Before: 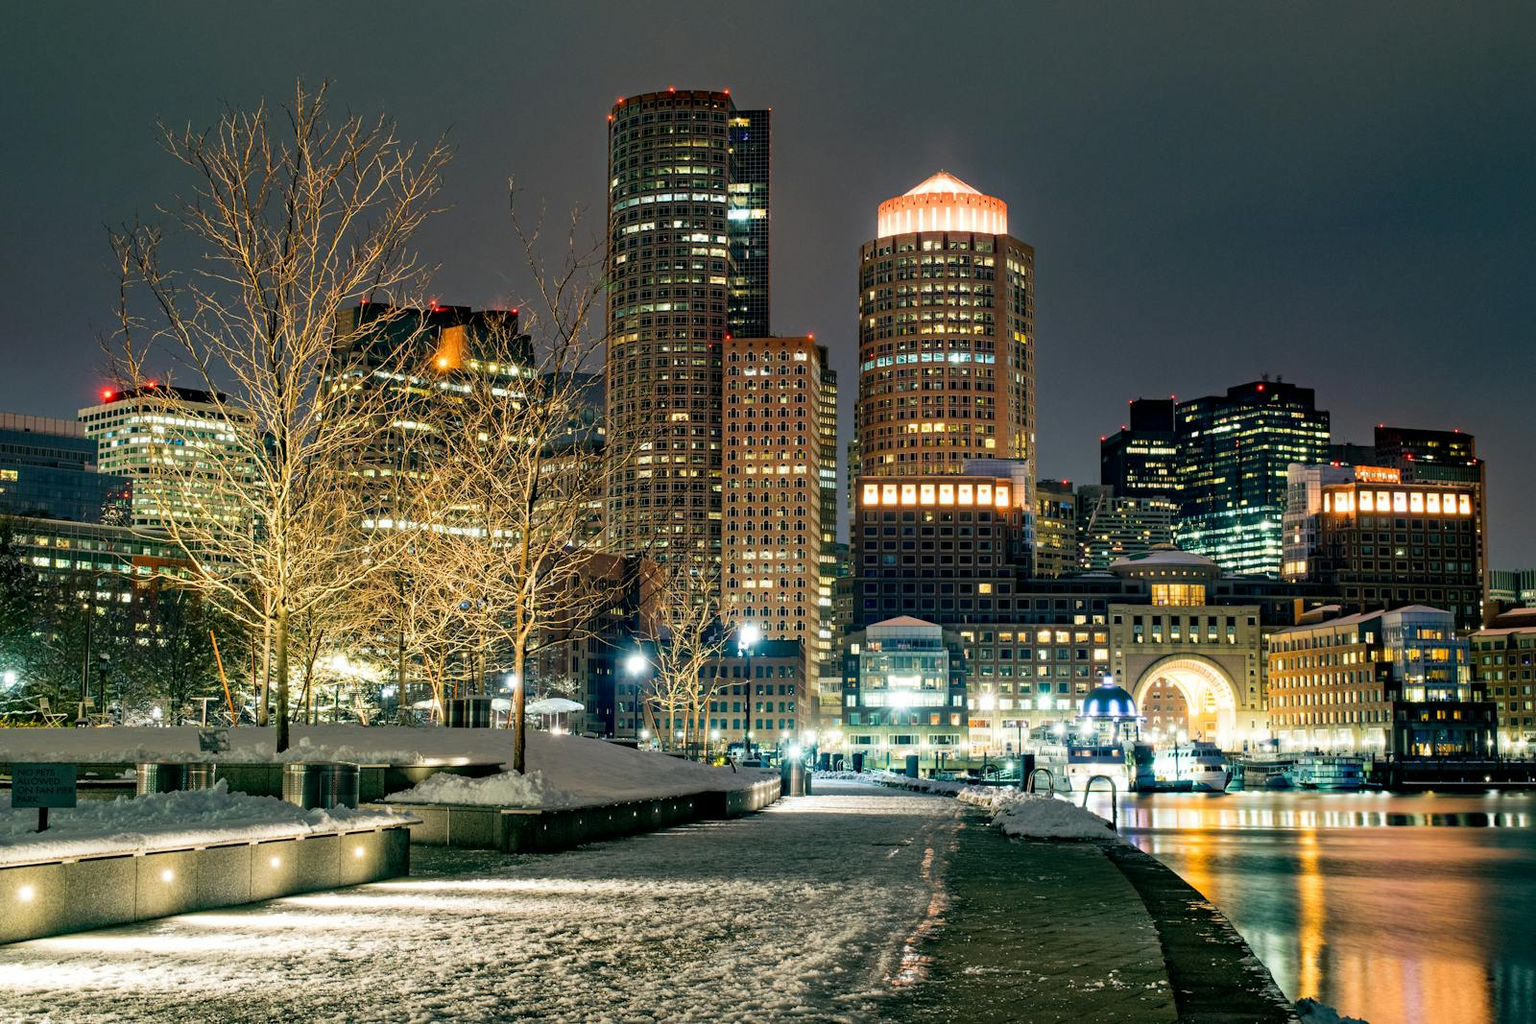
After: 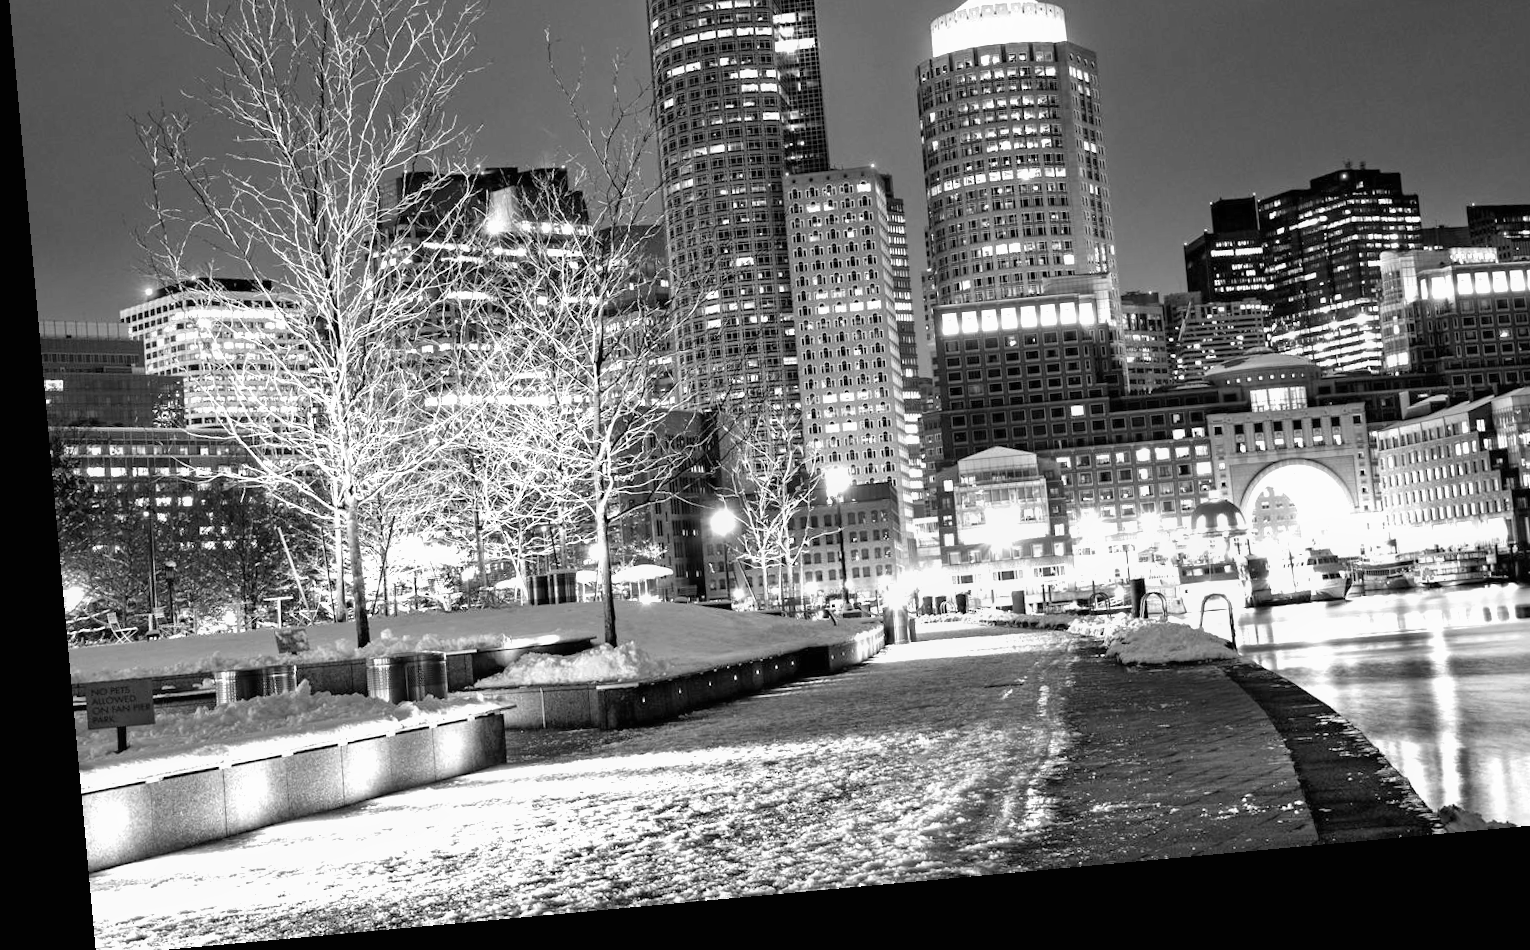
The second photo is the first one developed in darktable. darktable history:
base curve: exposure shift 0, preserve colors none
rotate and perspective: rotation -5.2°, automatic cropping off
shadows and highlights: radius 125.46, shadows 21.19, highlights -21.19, low approximation 0.01
color balance rgb: linear chroma grading › global chroma 15%, perceptual saturation grading › global saturation 30%
monochrome: a 32, b 64, size 2.3
exposure: black level correction 0, exposure 1.1 EV, compensate exposure bias true, compensate highlight preservation false
crop: top 20.916%, right 9.437%, bottom 0.316%
white balance: red 0.976, blue 1.04
